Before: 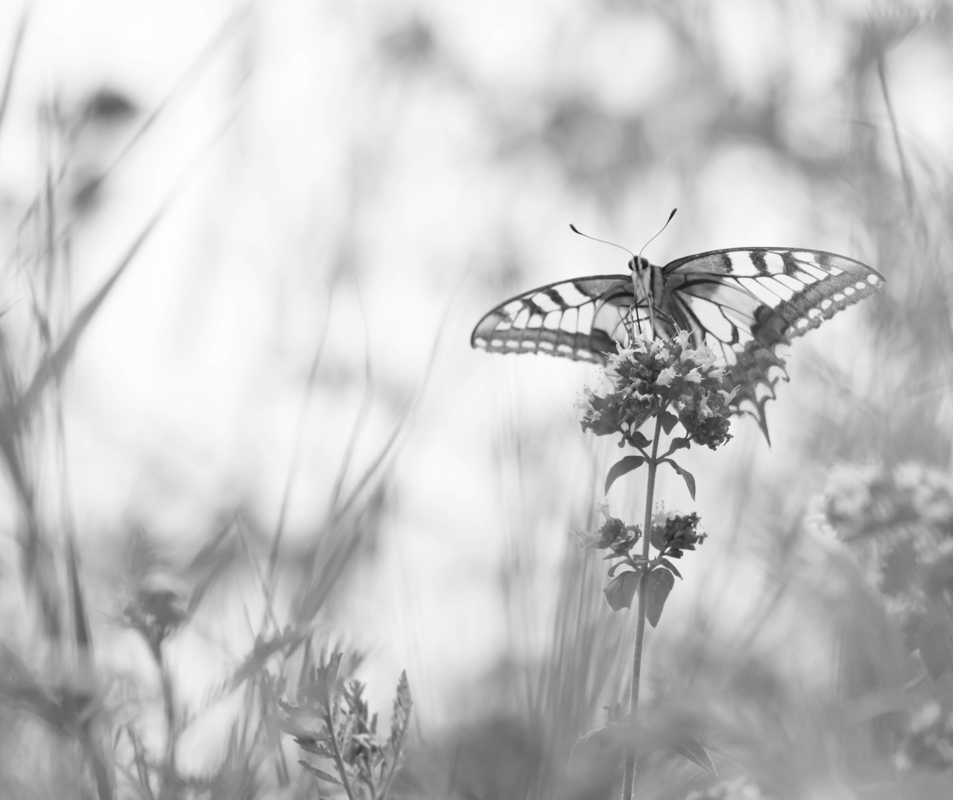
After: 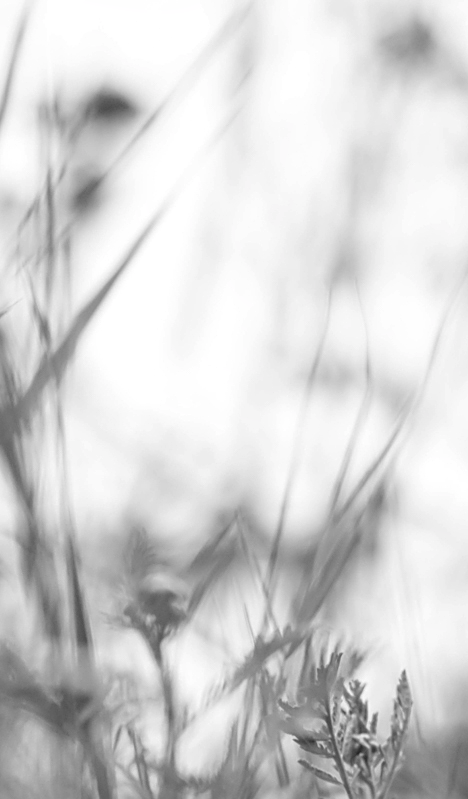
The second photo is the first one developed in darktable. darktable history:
local contrast: detail 130%
sharpen: on, module defaults
crop and rotate: left 0%, top 0%, right 50.845%
